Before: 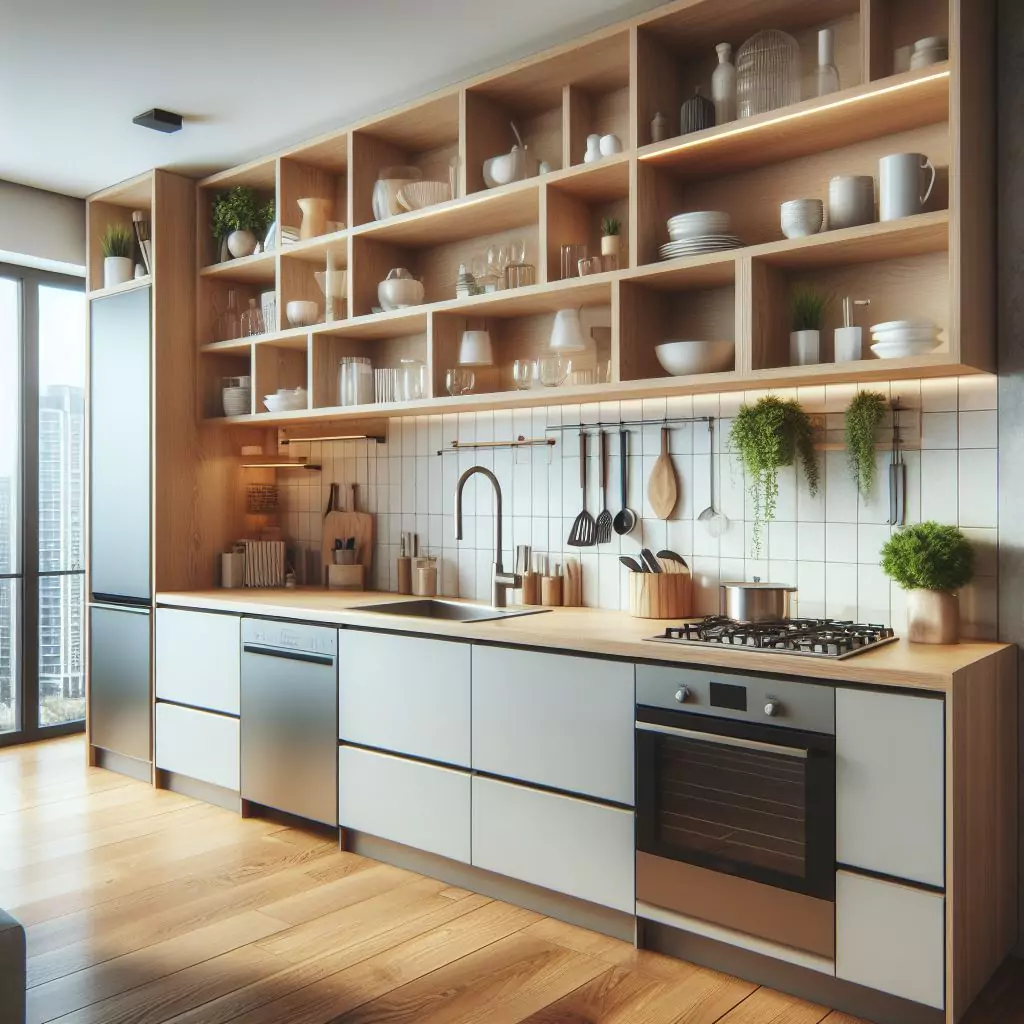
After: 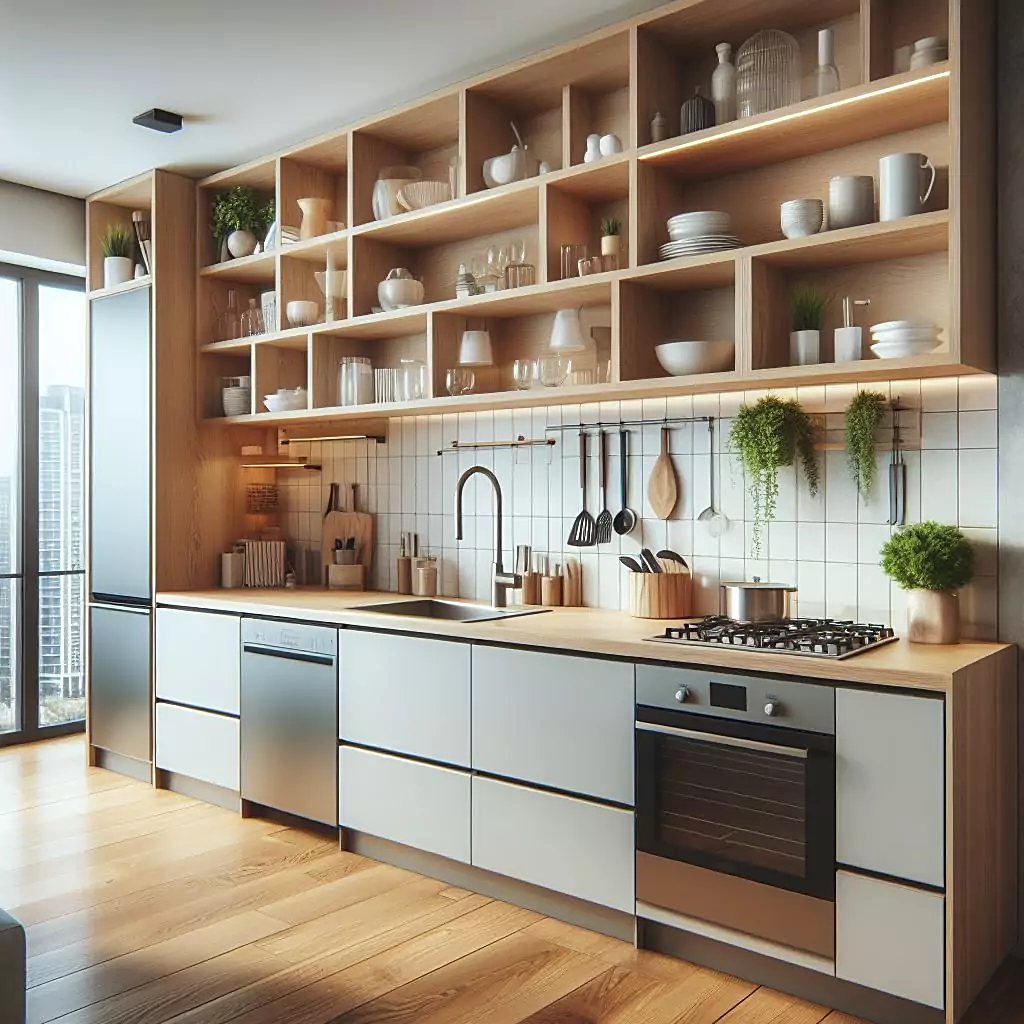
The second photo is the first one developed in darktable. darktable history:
sharpen: on, module defaults
tone equalizer: edges refinement/feathering 500, mask exposure compensation -1.57 EV, preserve details no
